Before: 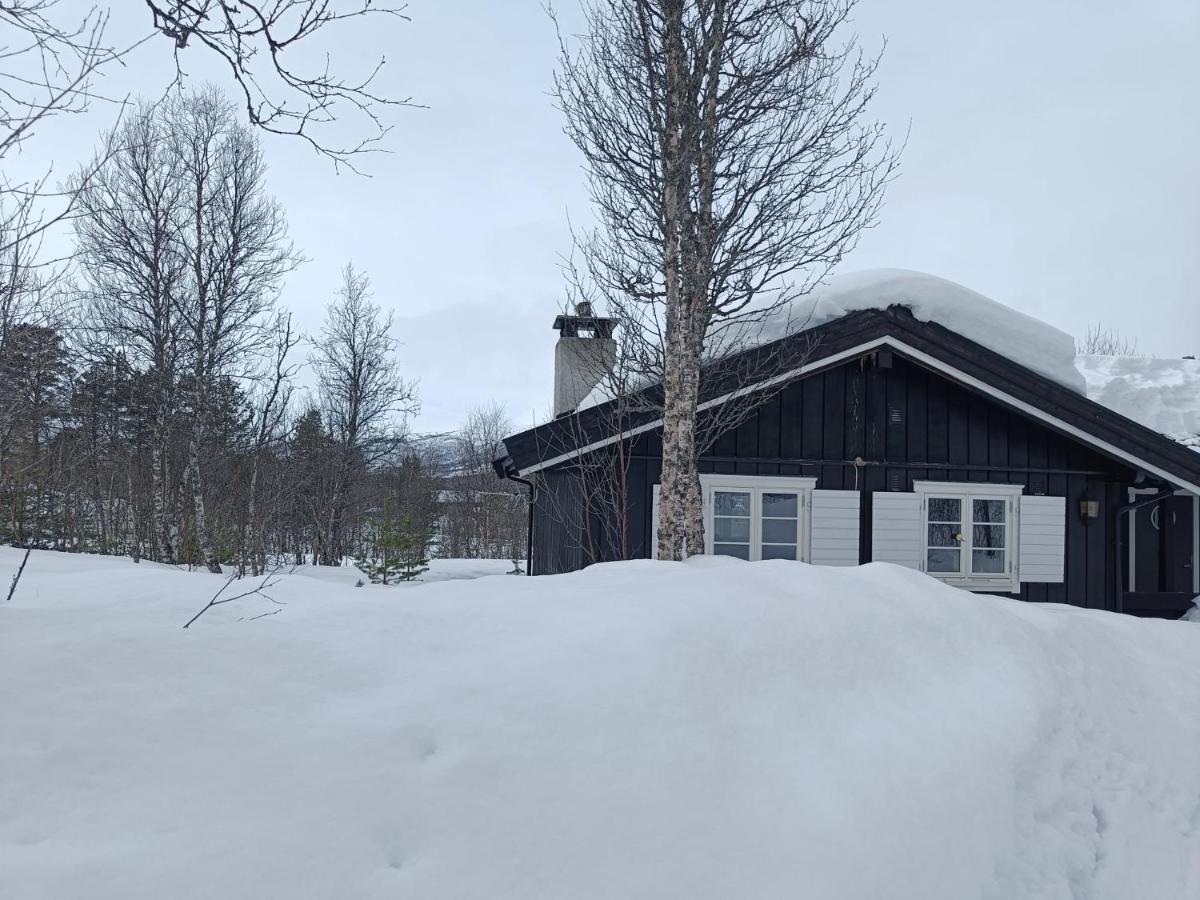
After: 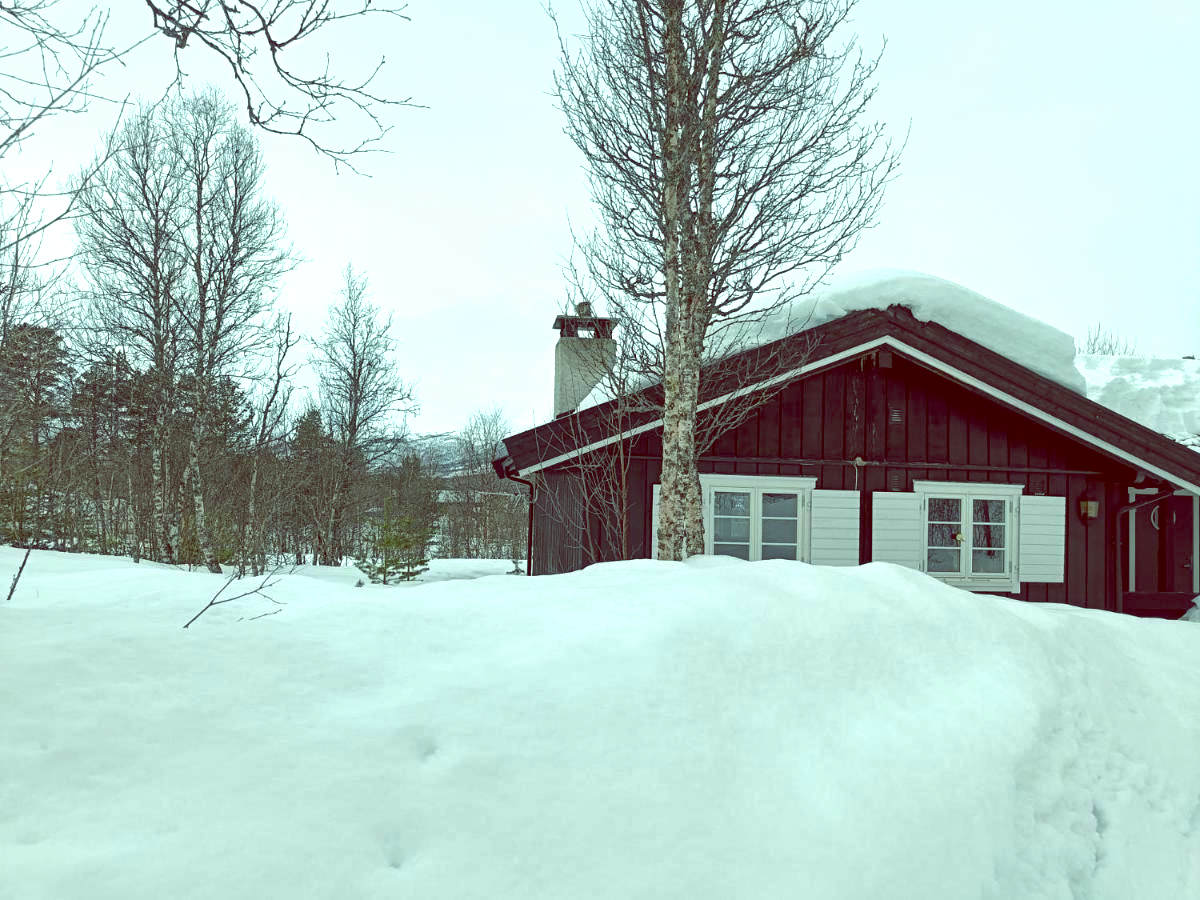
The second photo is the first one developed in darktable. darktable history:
shadows and highlights: shadows 25, highlights -25
color balance: lift [1, 1.015, 0.987, 0.985], gamma [1, 0.959, 1.042, 0.958], gain [0.927, 0.938, 1.072, 0.928], contrast 1.5%
exposure: exposure 0.781 EV, compensate highlight preservation false
local contrast: mode bilateral grid, contrast 20, coarseness 50, detail 120%, midtone range 0.2
